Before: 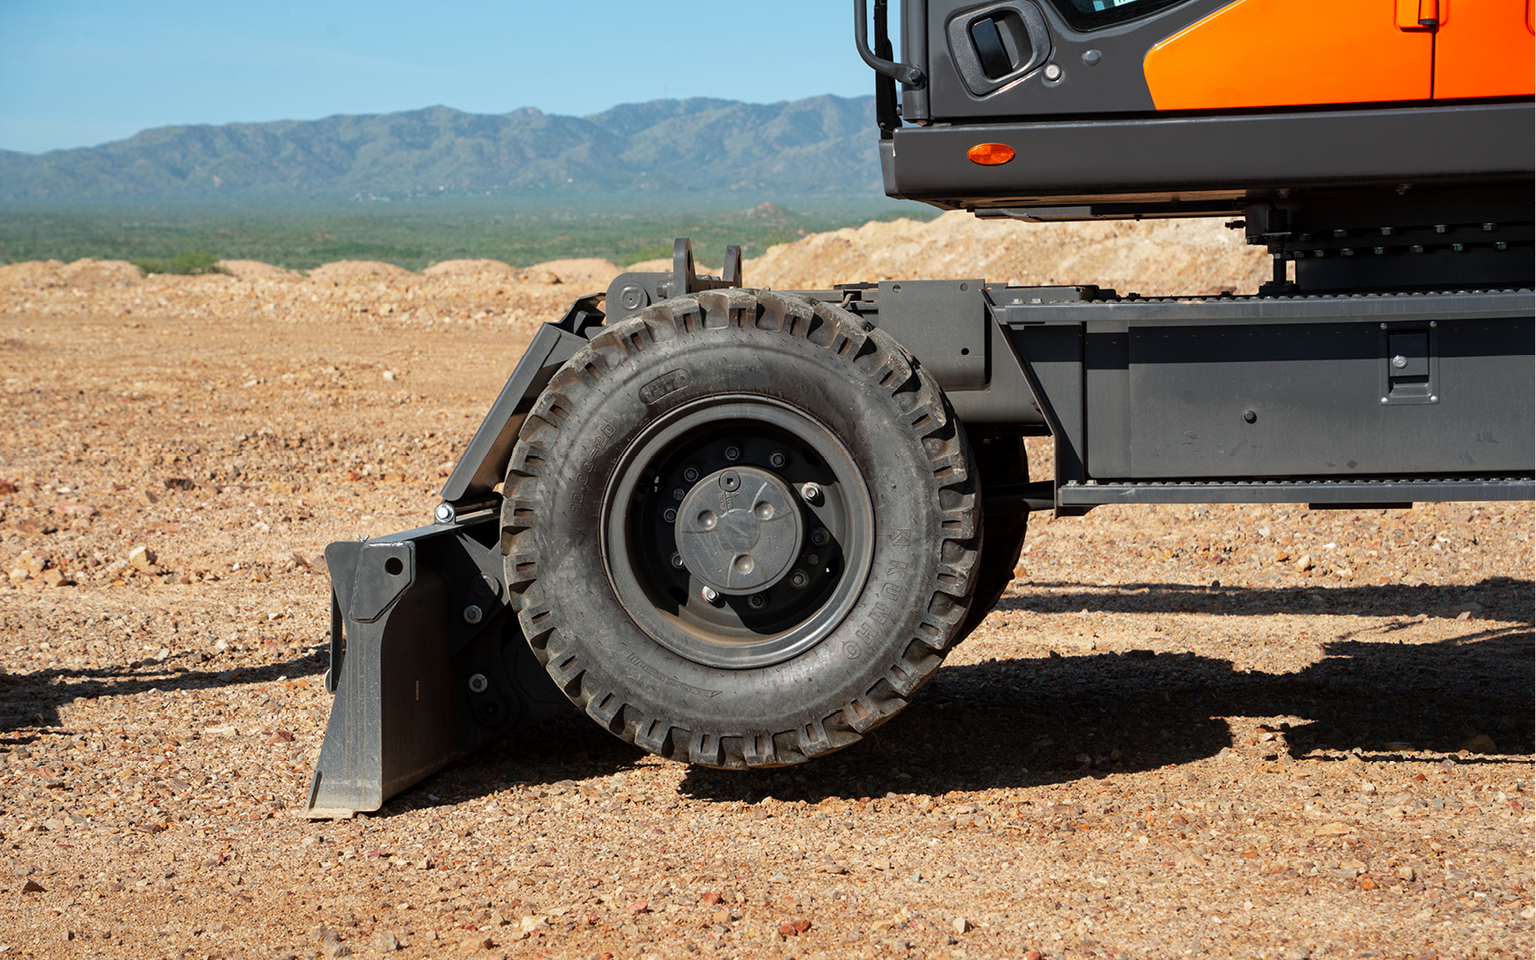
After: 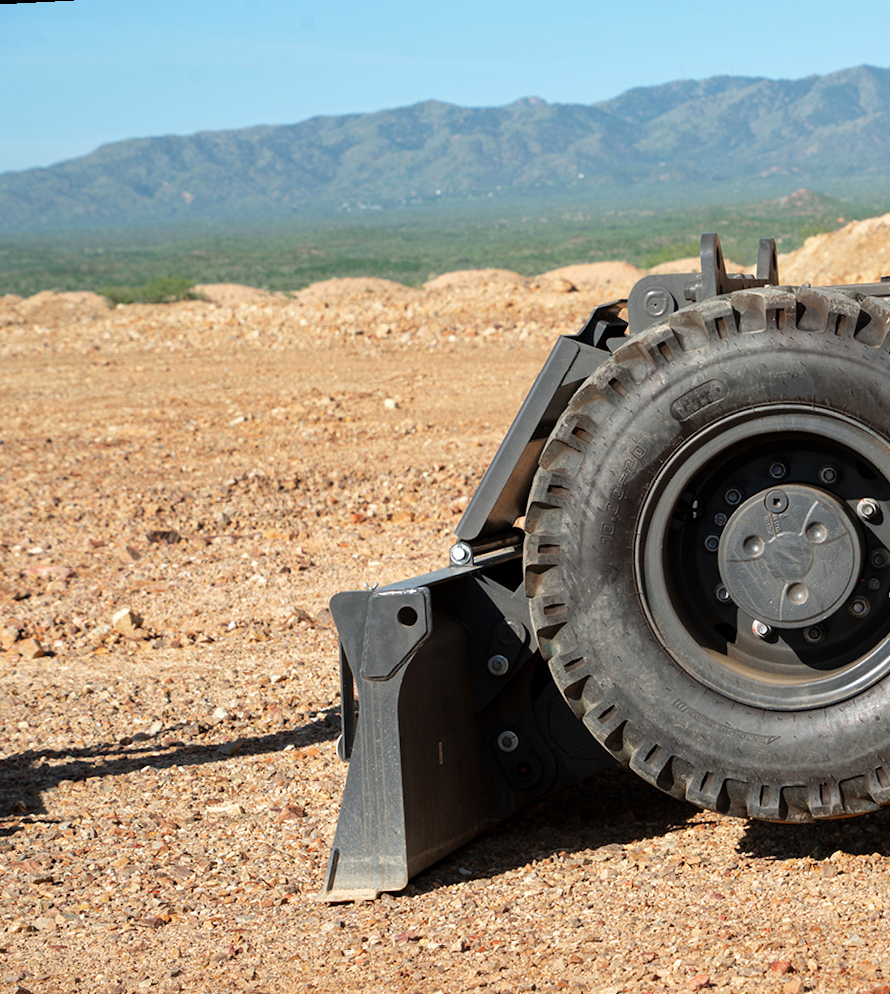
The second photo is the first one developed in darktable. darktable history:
crop: left 0.587%, right 45.588%, bottom 0.086%
exposure: exposure 0.2 EV, compensate highlight preservation false
rotate and perspective: rotation -3°, crop left 0.031, crop right 0.968, crop top 0.07, crop bottom 0.93
